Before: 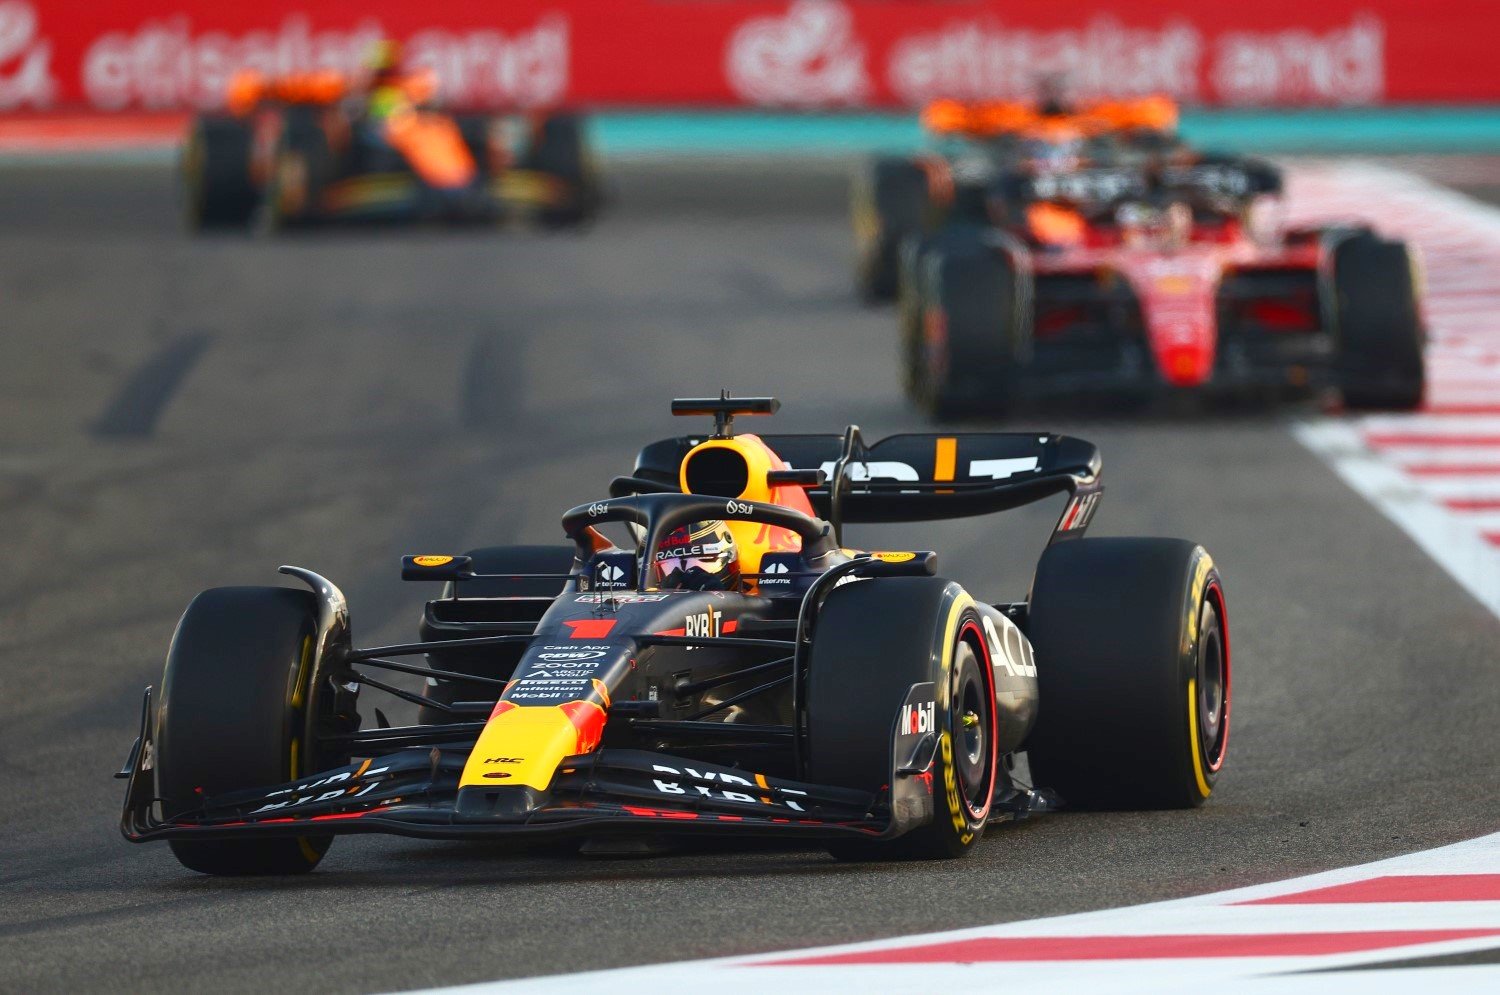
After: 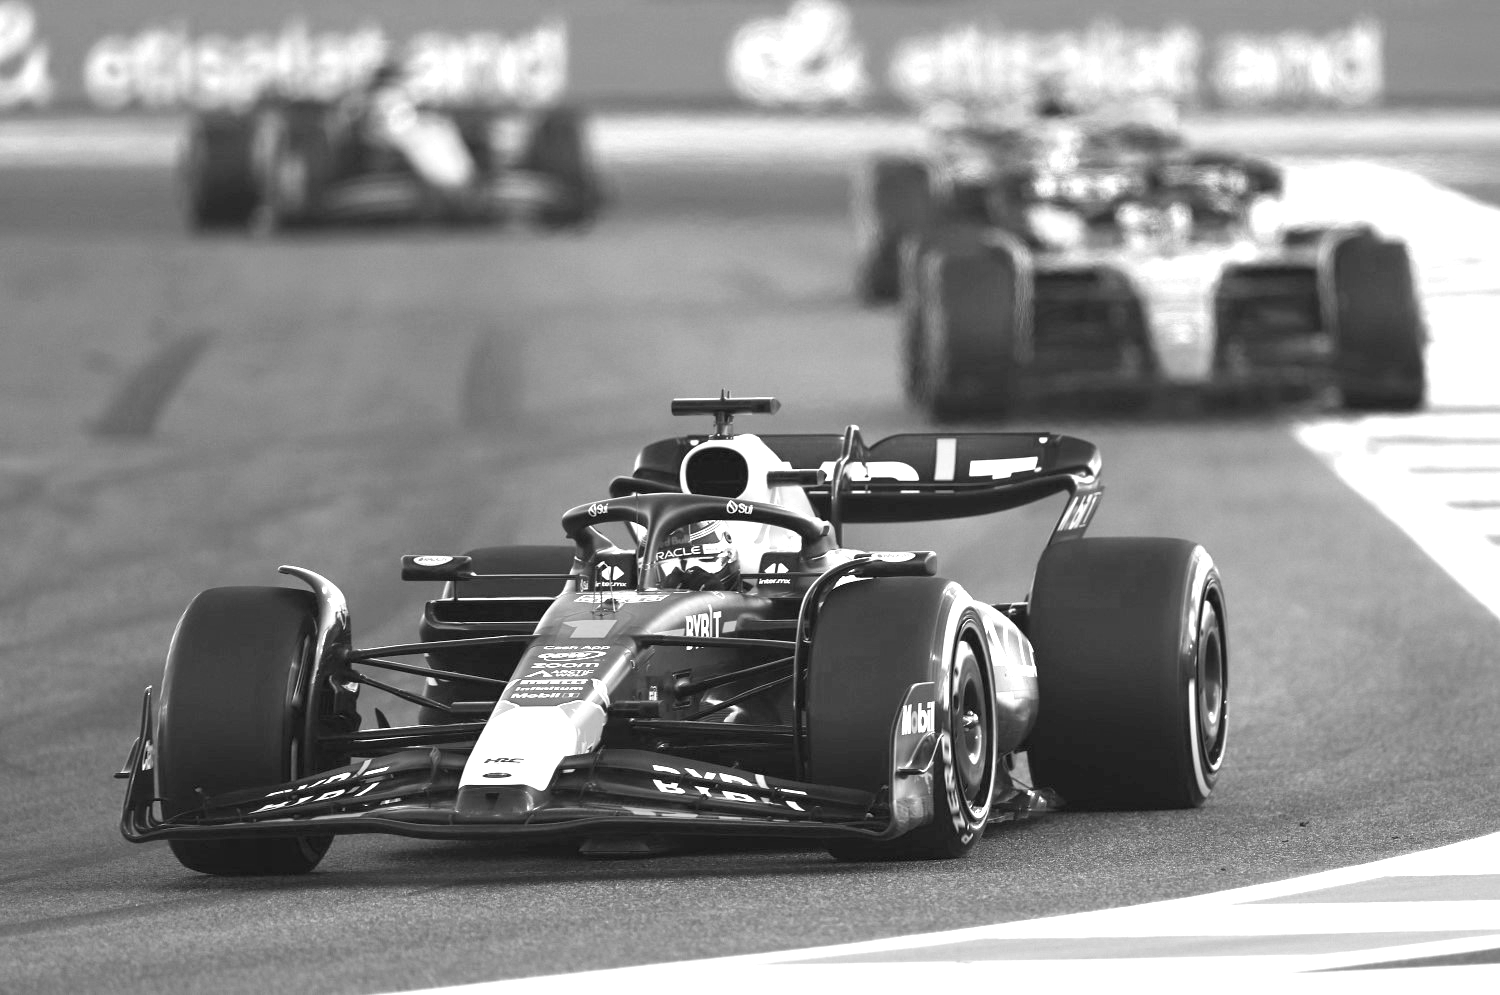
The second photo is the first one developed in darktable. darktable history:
exposure: black level correction 0.001, exposure 1.398 EV, compensate highlight preservation false
color calibration: output gray [0.22, 0.42, 0.37, 0], illuminant same as pipeline (D50), adaptation XYZ, x 0.346, y 0.358, temperature 5010.12 K
